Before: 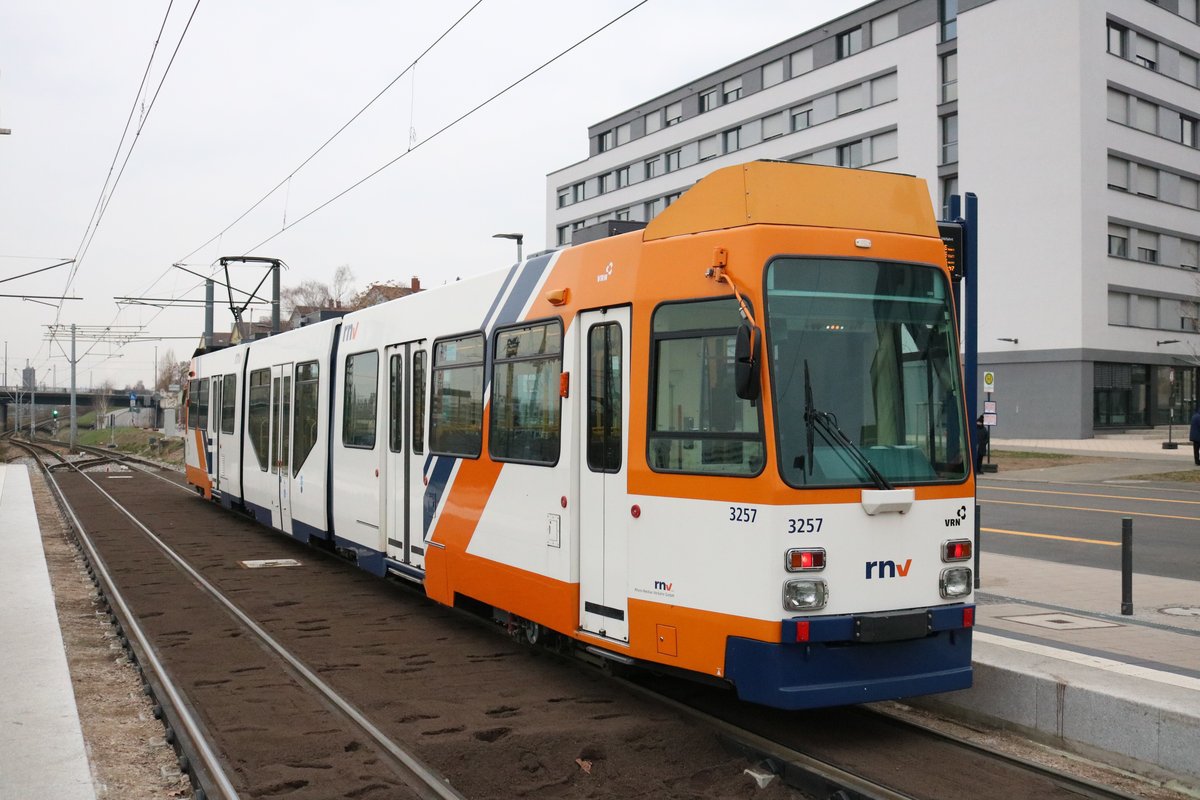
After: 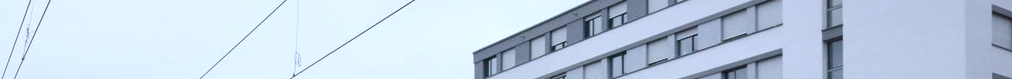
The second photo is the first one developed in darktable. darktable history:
crop and rotate: left 9.644%, top 9.491%, right 6.021%, bottom 80.509%
color balance rgb: perceptual saturation grading › global saturation 20%, perceptual saturation grading › highlights -25%, perceptual saturation grading › shadows 25%
white balance: red 0.926, green 1.003, blue 1.133
local contrast: mode bilateral grid, contrast 20, coarseness 50, detail 150%, midtone range 0.2
